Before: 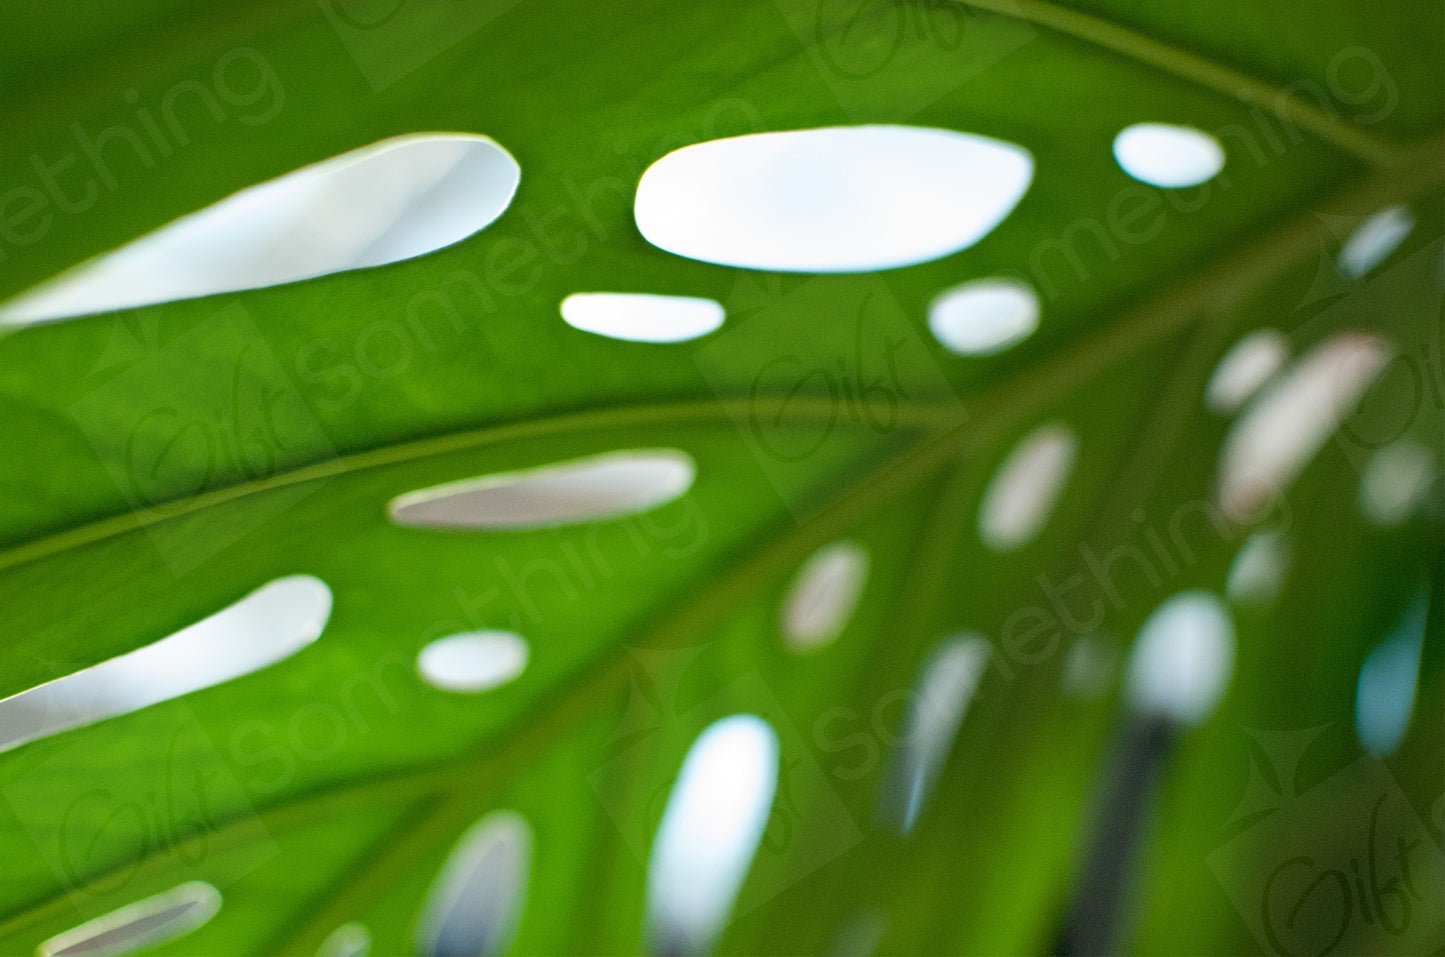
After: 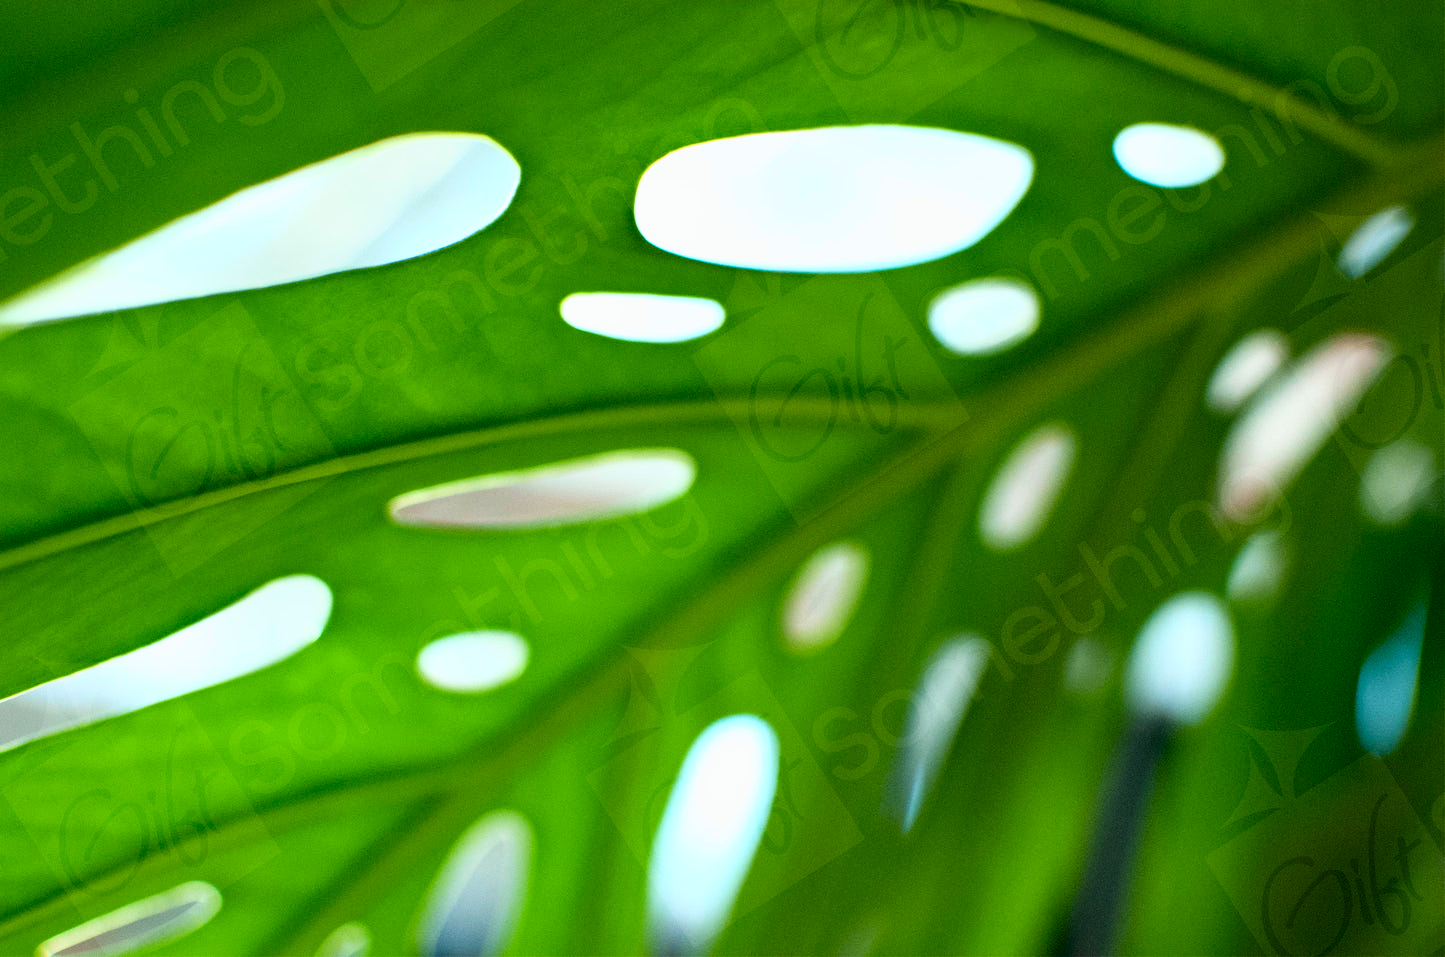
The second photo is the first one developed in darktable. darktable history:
tone curve: curves: ch0 [(0, 0.018) (0.162, 0.128) (0.434, 0.478) (0.667, 0.785) (0.819, 0.943) (1, 0.991)]; ch1 [(0, 0) (0.402, 0.36) (0.476, 0.449) (0.506, 0.505) (0.523, 0.518) (0.582, 0.586) (0.641, 0.668) (0.7, 0.741) (1, 1)]; ch2 [(0, 0) (0.416, 0.403) (0.483, 0.472) (0.503, 0.505) (0.521, 0.519) (0.547, 0.561) (0.597, 0.643) (0.699, 0.759) (0.997, 0.858)], color space Lab, independent channels
tone equalizer: on, module defaults
